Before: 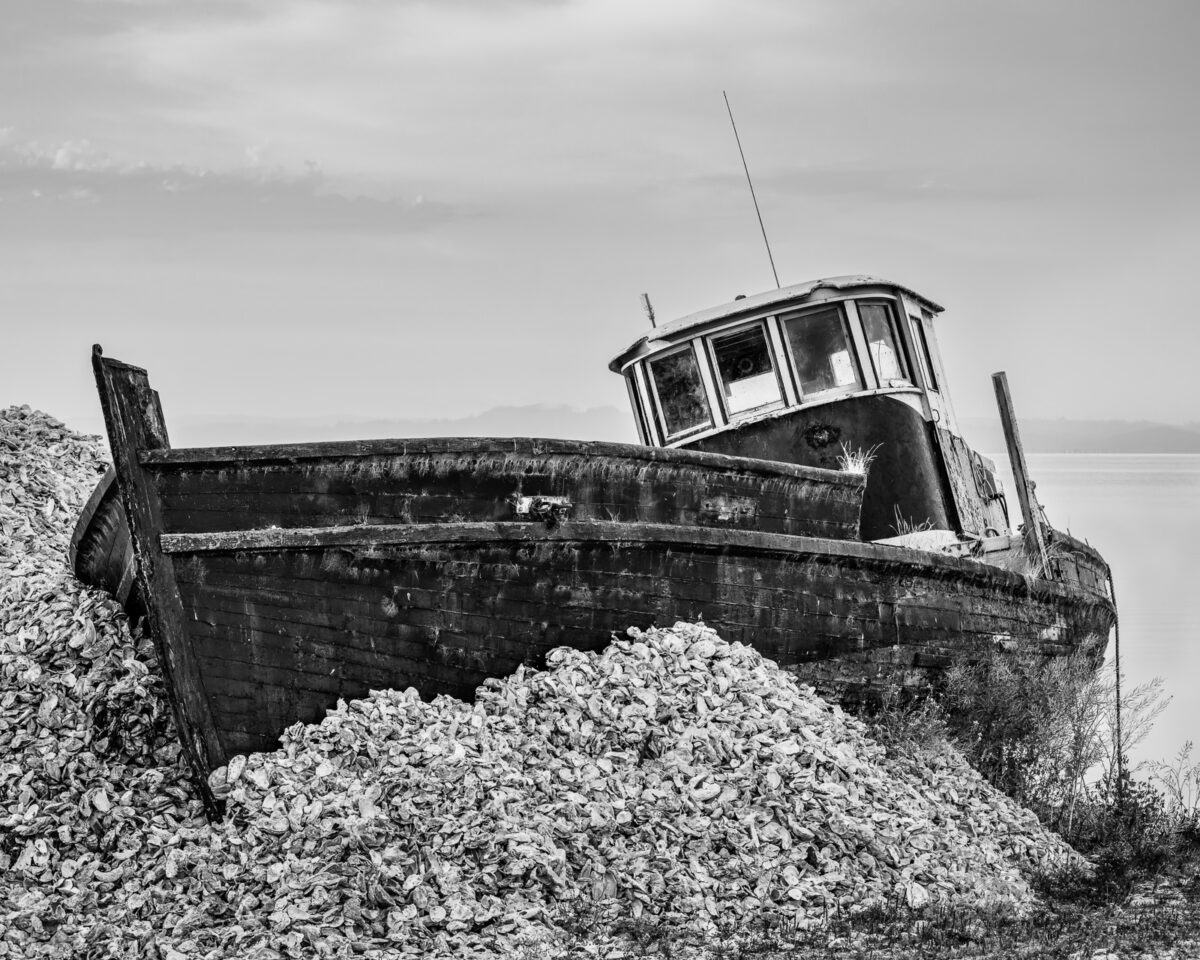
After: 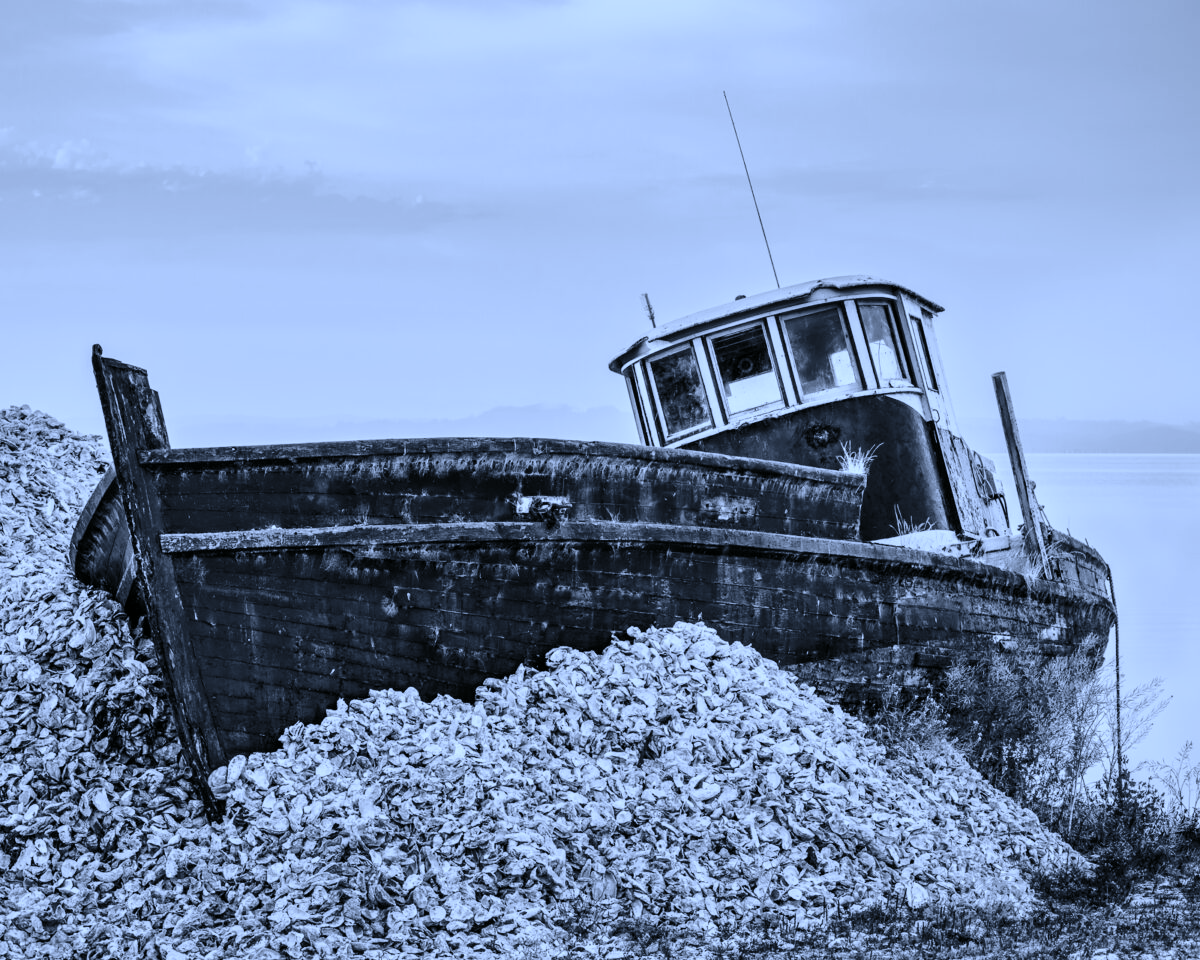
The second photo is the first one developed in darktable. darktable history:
tone curve: curves: ch0 [(0, 0) (0.23, 0.205) (0.486, 0.52) (0.822, 0.825) (0.994, 0.955)]; ch1 [(0, 0) (0.226, 0.261) (0.379, 0.442) (0.469, 0.472) (0.495, 0.495) (0.514, 0.504) (0.561, 0.568) (0.59, 0.612) (1, 1)]; ch2 [(0, 0) (0.269, 0.299) (0.459, 0.441) (0.498, 0.499) (0.523, 0.52) (0.586, 0.569) (0.635, 0.617) (0.659, 0.681) (0.718, 0.764) (1, 1)], color space Lab, independent channels, preserve colors none
white balance: red 0.871, blue 1.249
color balance rgb: global vibrance 0.5%
